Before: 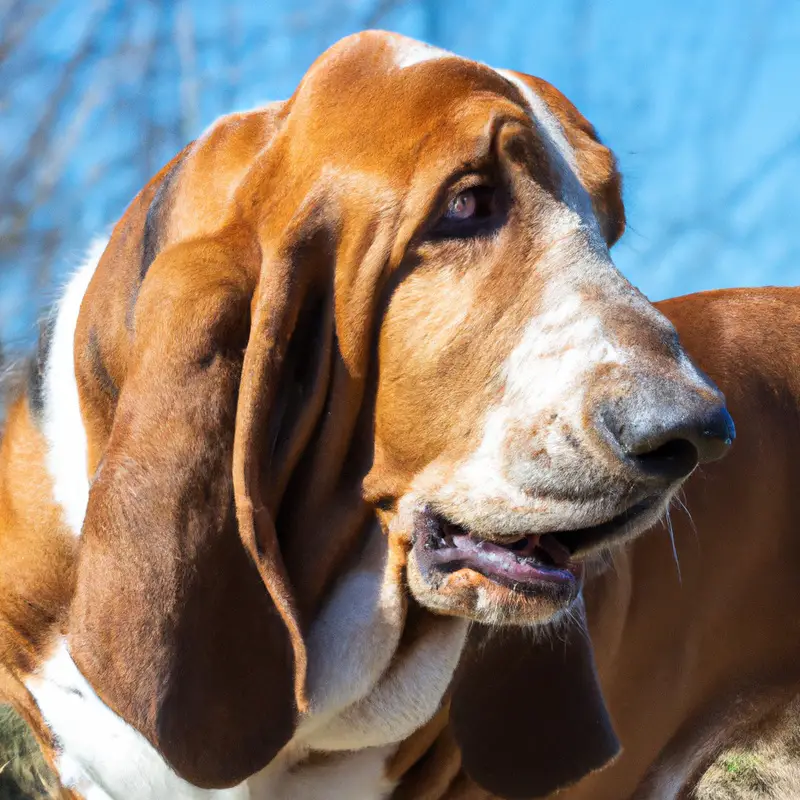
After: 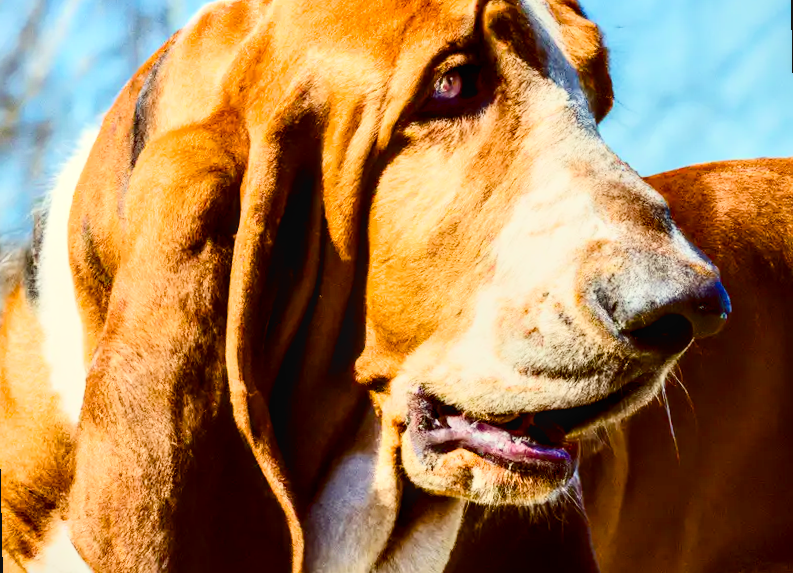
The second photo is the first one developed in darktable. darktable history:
color balance rgb: shadows lift › chroma 1%, shadows lift › hue 240.84°, highlights gain › chroma 2%, highlights gain › hue 73.2°, global offset › luminance -0.5%, perceptual saturation grading › global saturation 20%, perceptual saturation grading › highlights -25%, perceptual saturation grading › shadows 50%, global vibrance 25.26%
local contrast: detail 130%
exposure: exposure 0.785 EV, compensate highlight preservation false
crop and rotate: top 12.5%, bottom 12.5%
color balance: lift [1.001, 1.007, 1, 0.993], gamma [1.023, 1.026, 1.01, 0.974], gain [0.964, 1.059, 1.073, 0.927]
rotate and perspective: rotation -1.32°, lens shift (horizontal) -0.031, crop left 0.015, crop right 0.985, crop top 0.047, crop bottom 0.982
contrast brightness saturation: contrast 0.32, brightness -0.08, saturation 0.17
filmic rgb: white relative exposure 3.85 EV, hardness 4.3
